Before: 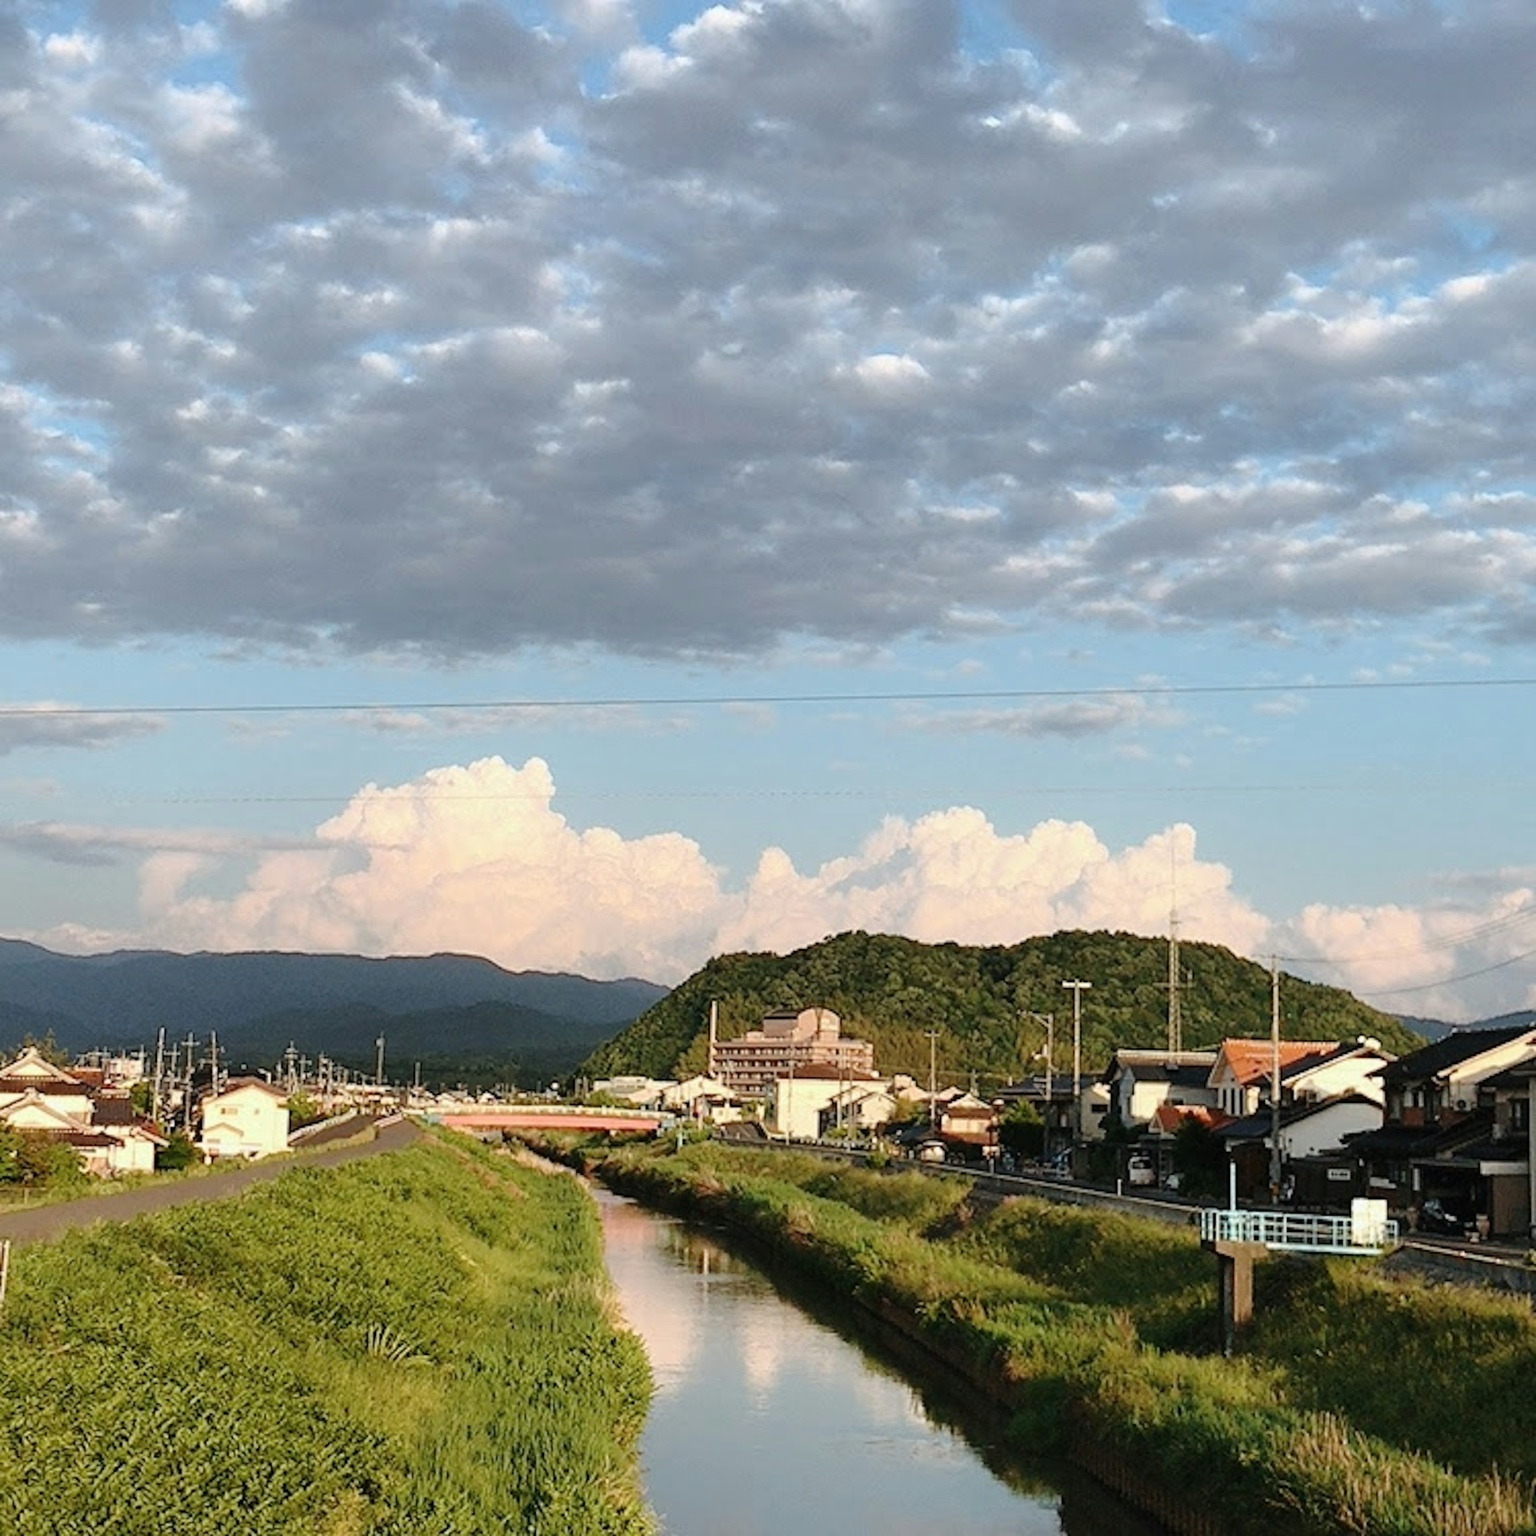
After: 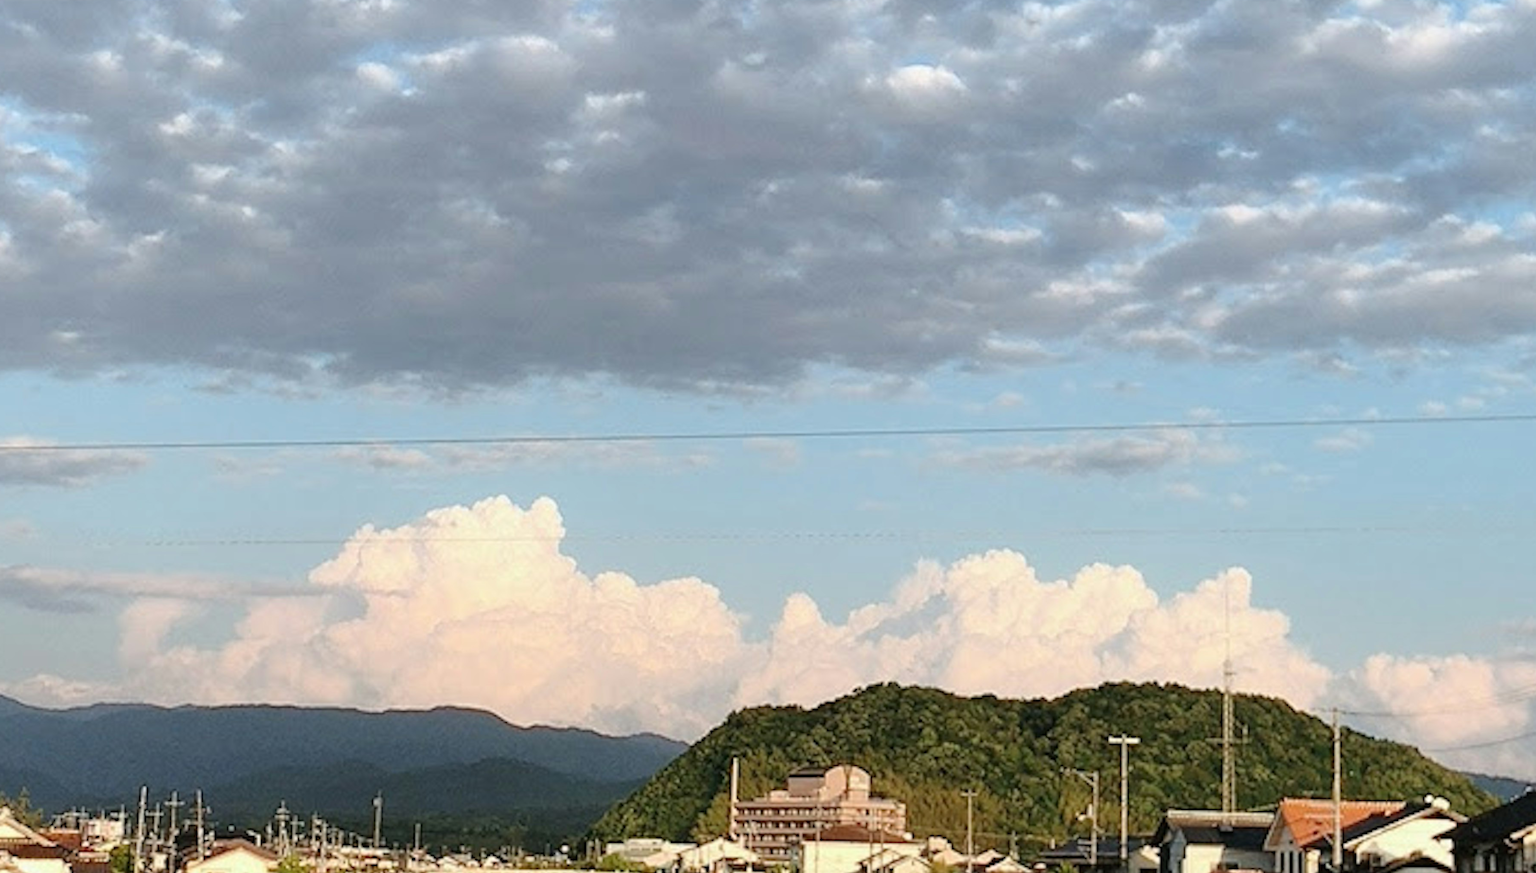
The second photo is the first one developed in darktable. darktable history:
crop: left 1.844%, top 19.15%, right 4.817%, bottom 27.79%
